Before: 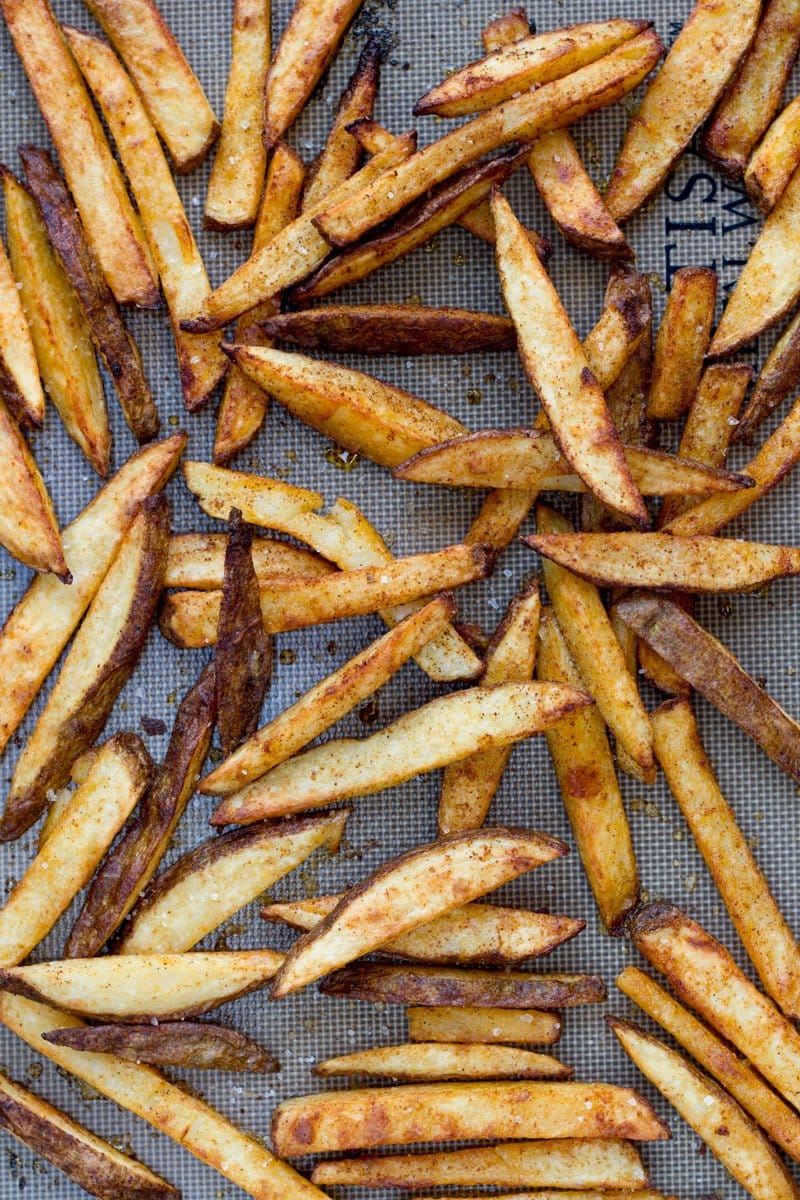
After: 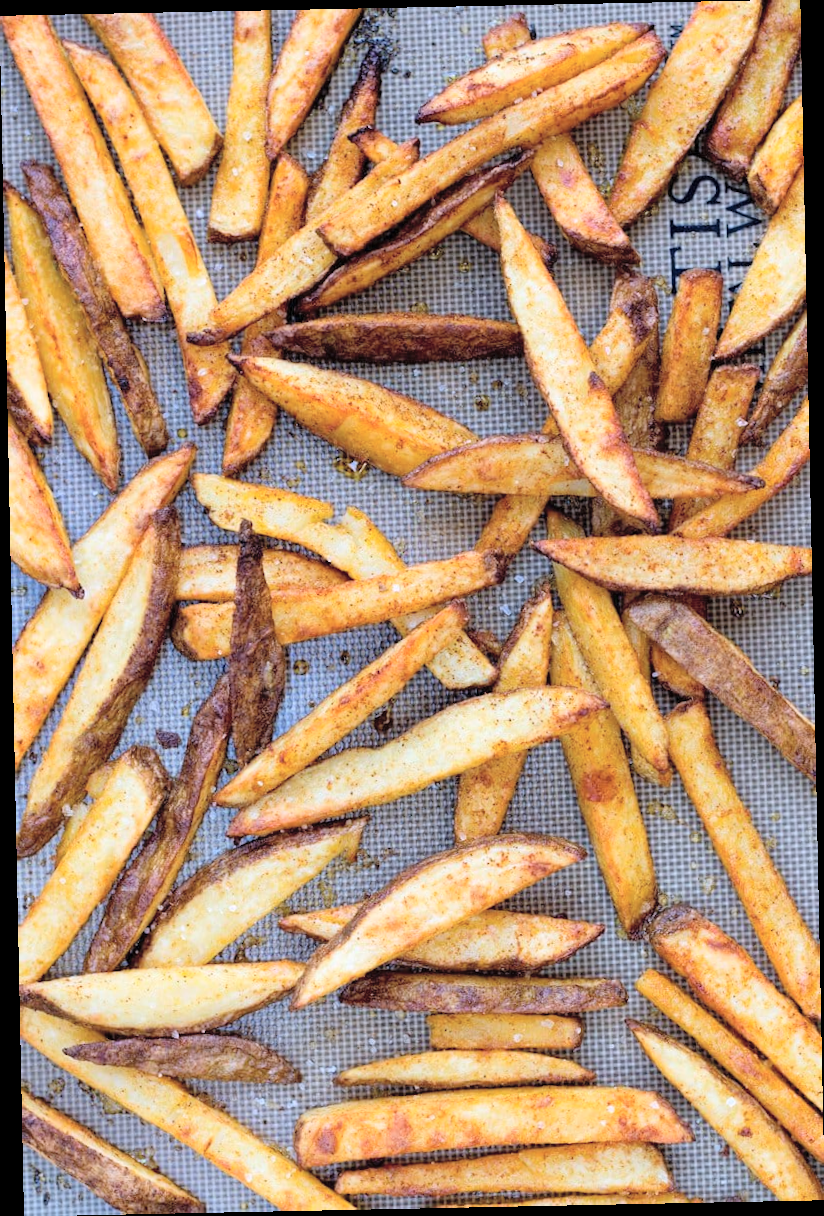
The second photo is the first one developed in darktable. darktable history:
global tonemap: drago (0.7, 100)
color zones: curves: ch0 [(0, 0.5) (0.143, 0.5) (0.286, 0.5) (0.429, 0.5) (0.571, 0.5) (0.714, 0.476) (0.857, 0.5) (1, 0.5)]; ch2 [(0, 0.5) (0.143, 0.5) (0.286, 0.5) (0.429, 0.5) (0.571, 0.5) (0.714, 0.487) (0.857, 0.5) (1, 0.5)]
rotate and perspective: rotation -1.17°, automatic cropping off
color contrast: green-magenta contrast 1.1, blue-yellow contrast 1.1, unbound 0
color calibration: illuminant as shot in camera, x 0.358, y 0.373, temperature 4628.91 K
